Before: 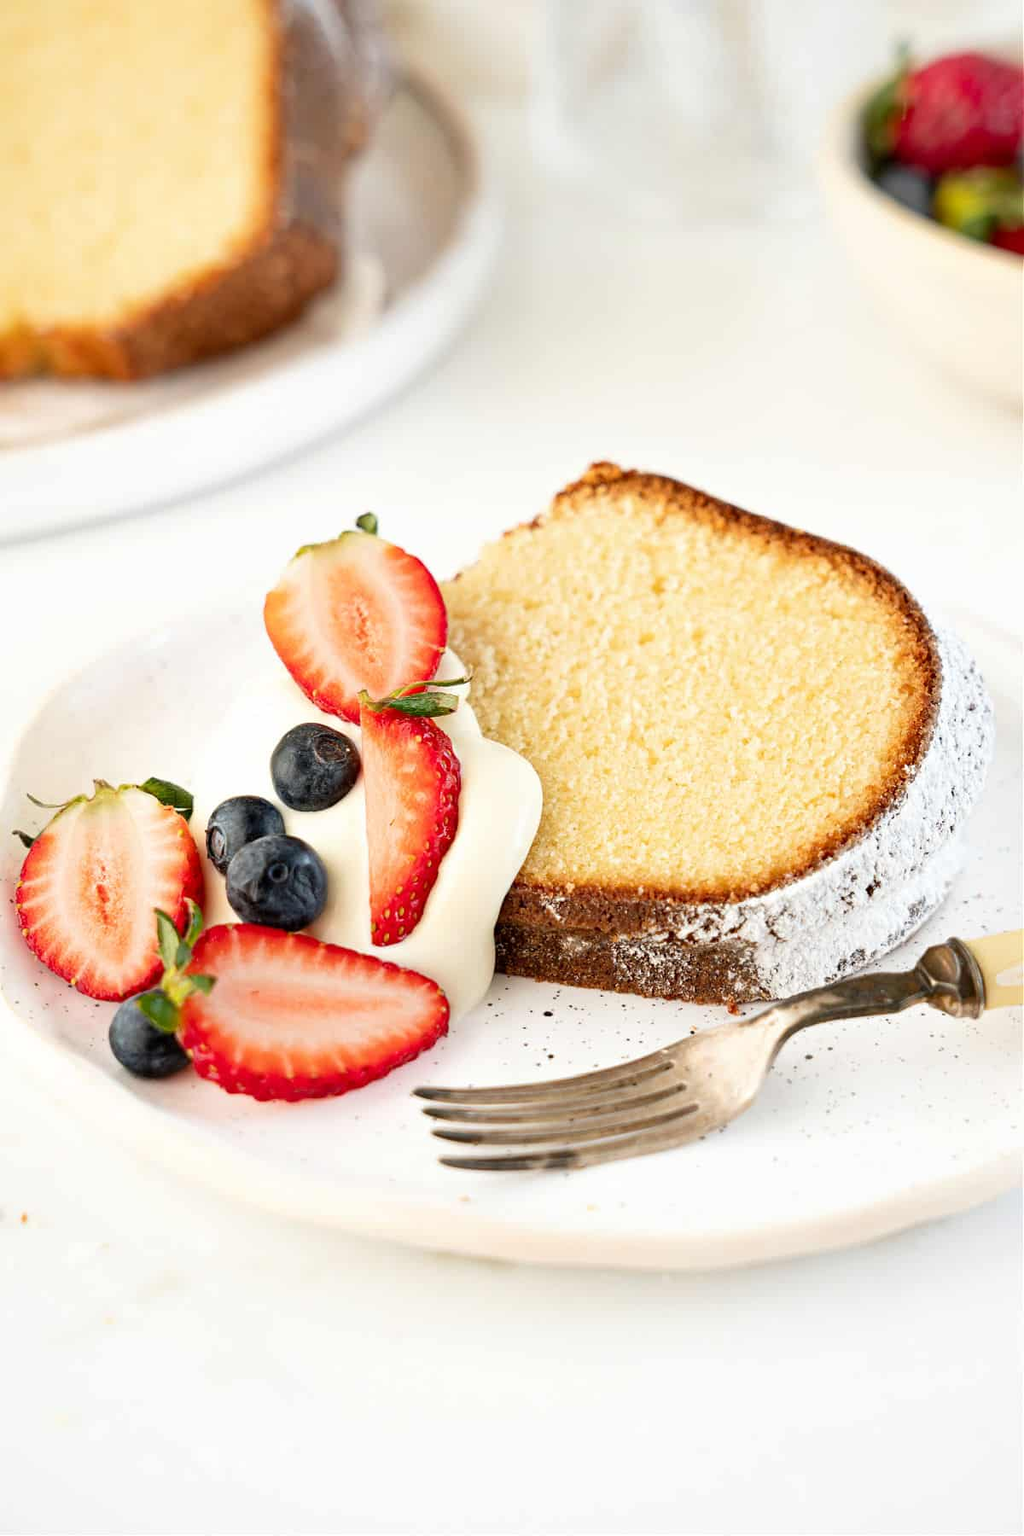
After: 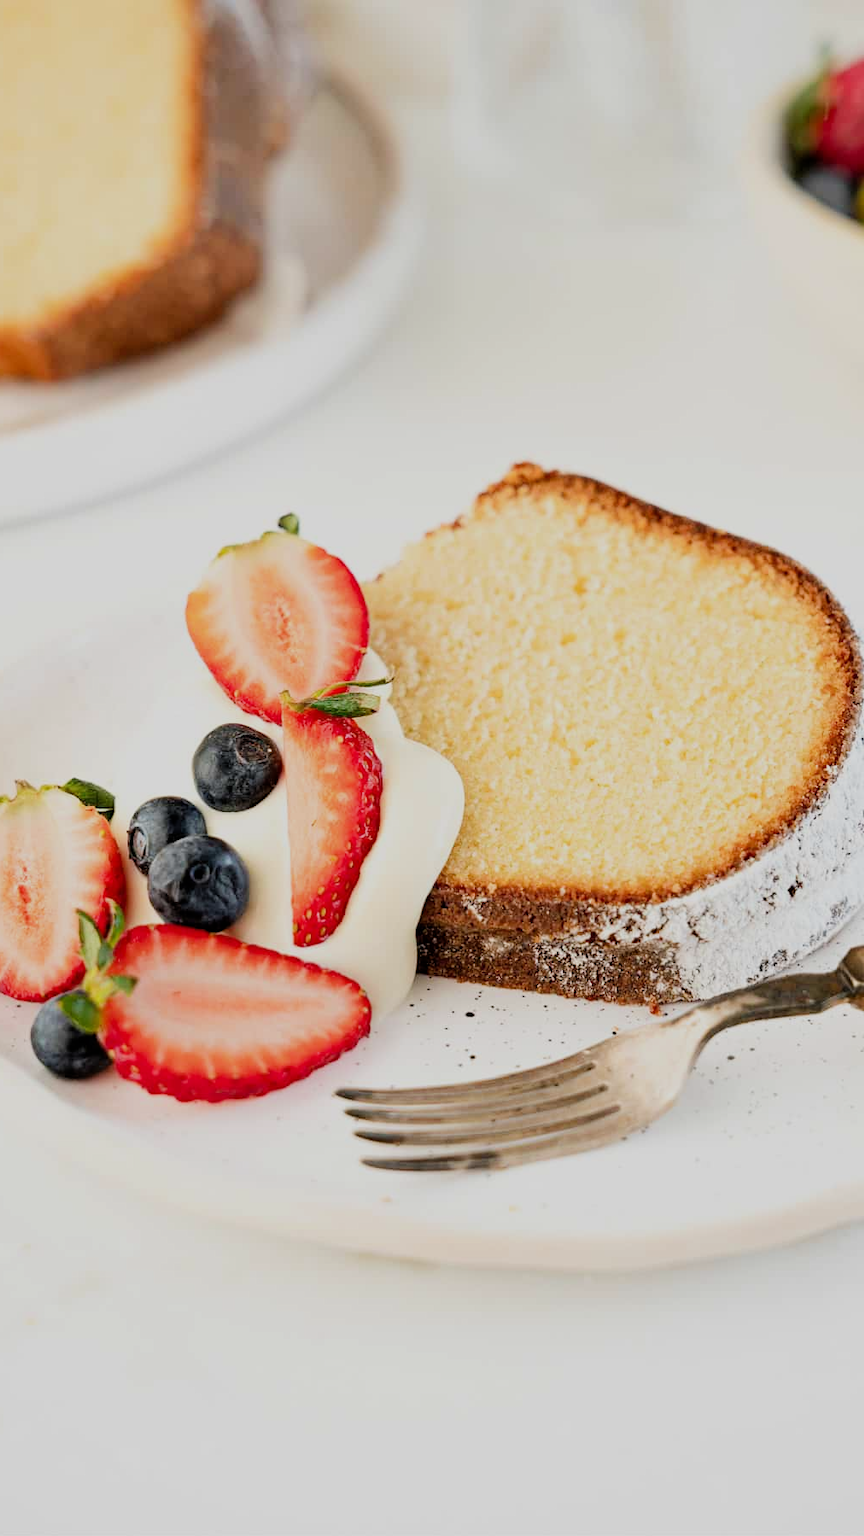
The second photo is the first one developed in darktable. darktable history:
tone equalizer: edges refinement/feathering 500, mask exposure compensation -1.57 EV, preserve details no
tone curve: curves: ch0 [(0, 0) (0.003, 0.003) (0.011, 0.011) (0.025, 0.025) (0.044, 0.044) (0.069, 0.068) (0.1, 0.098) (0.136, 0.134) (0.177, 0.175) (0.224, 0.221) (0.277, 0.273) (0.335, 0.331) (0.399, 0.394) (0.468, 0.462) (0.543, 0.543) (0.623, 0.623) (0.709, 0.709) (0.801, 0.801) (0.898, 0.898) (1, 1)], color space Lab, independent channels, preserve colors none
filmic rgb: black relative exposure -7.65 EV, white relative exposure 4.56 EV, hardness 3.61, contrast 0.995
crop: left 7.697%, right 7.812%
